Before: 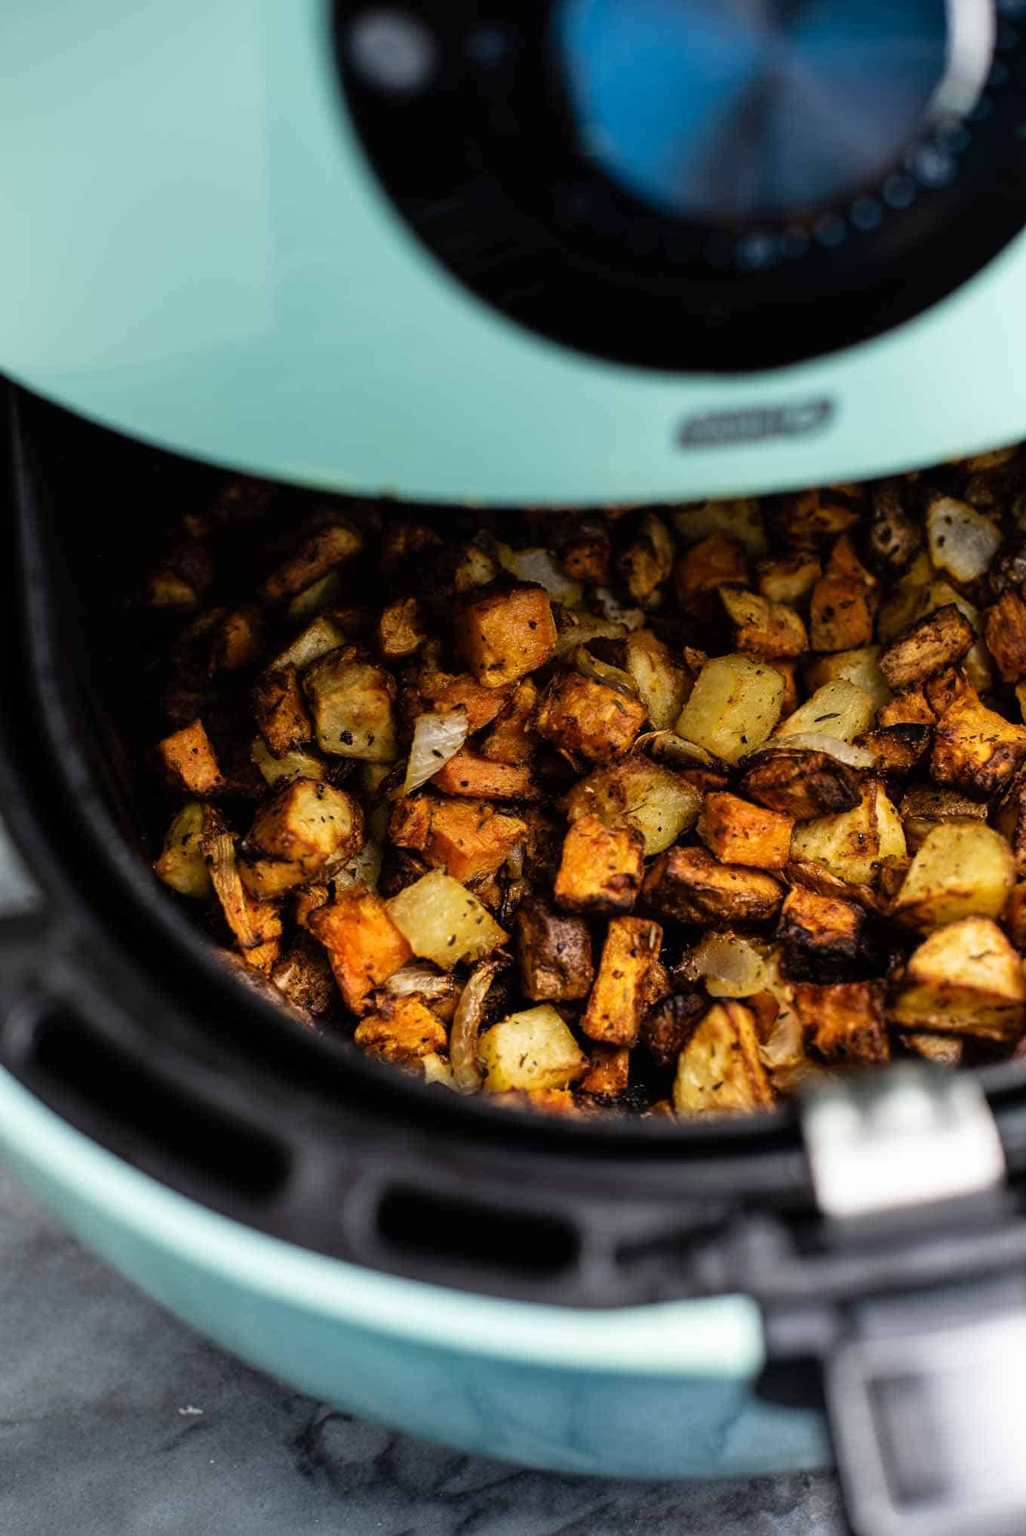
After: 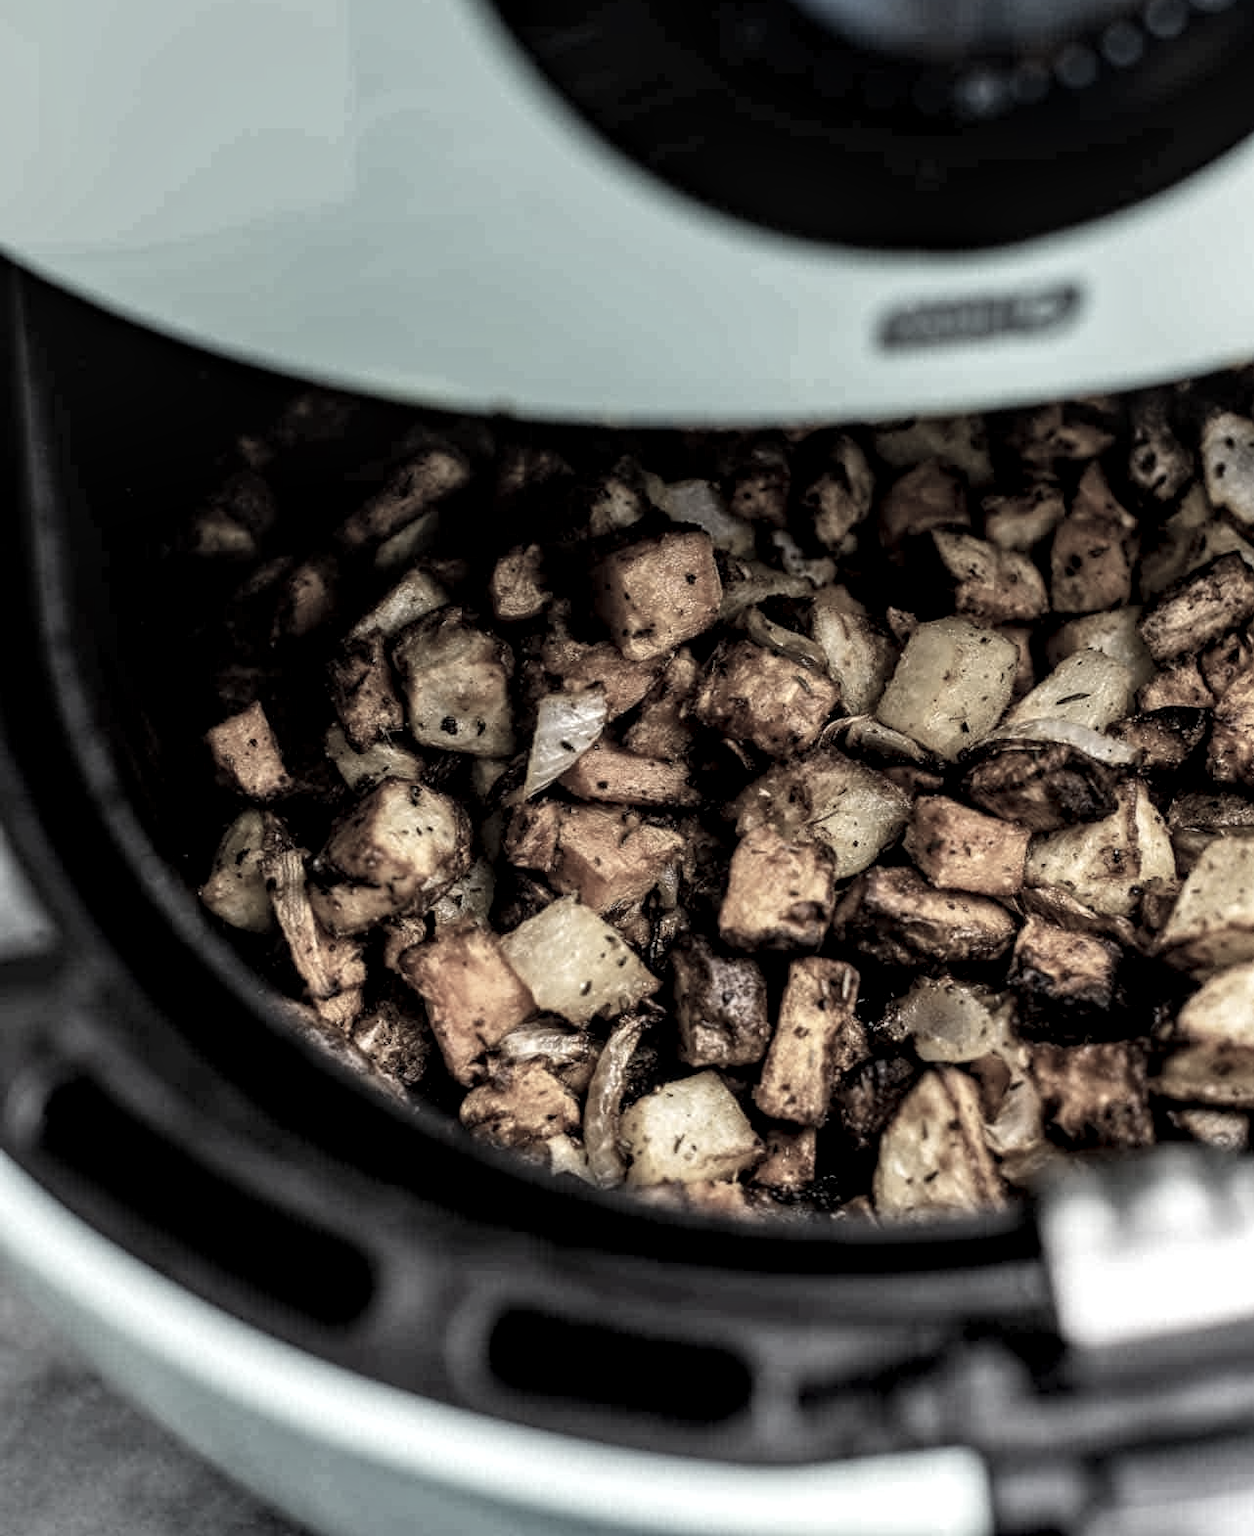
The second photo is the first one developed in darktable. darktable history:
crop and rotate: angle 0.03°, top 11.643%, right 5.651%, bottom 11.189%
local contrast: detail 150%
color correction: saturation 0.3
